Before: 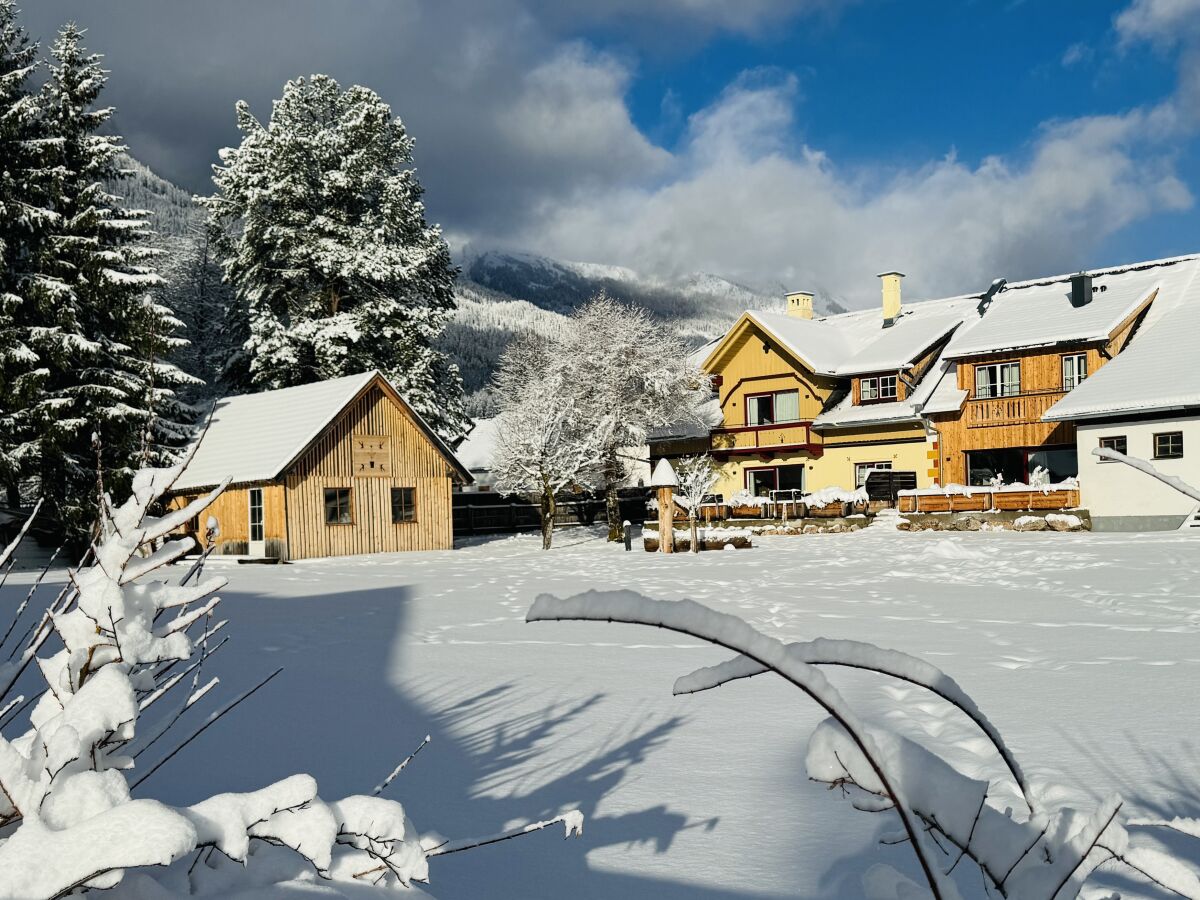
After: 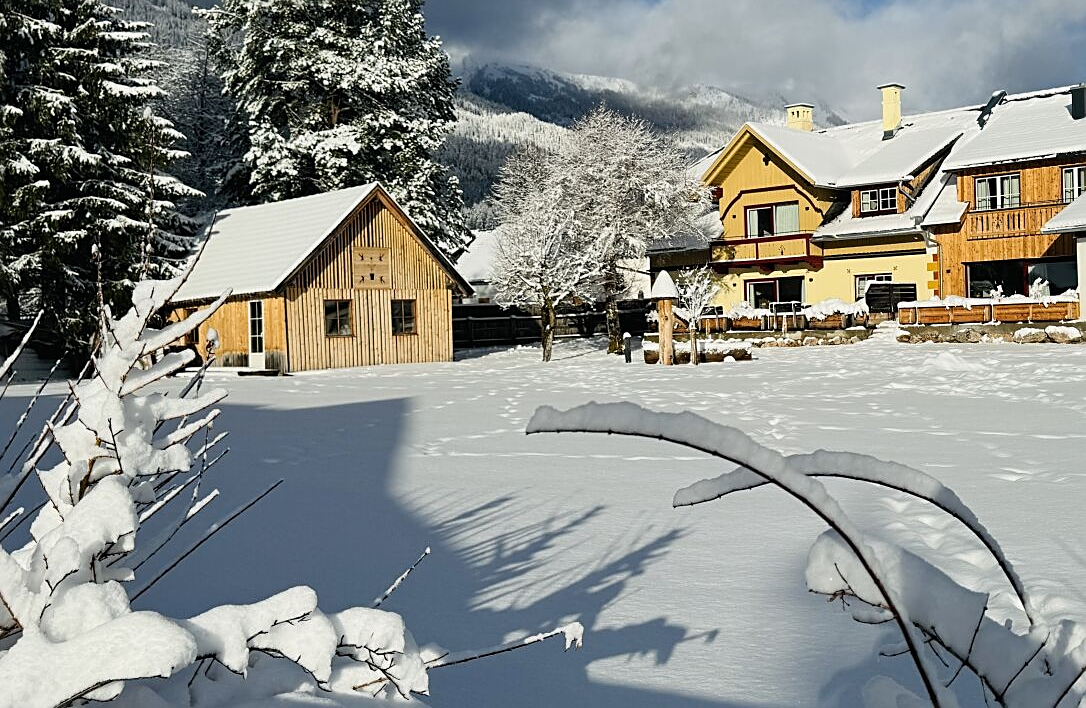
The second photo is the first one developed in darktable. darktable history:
crop: top 20.949%, right 9.467%, bottom 0.28%
sharpen: on, module defaults
